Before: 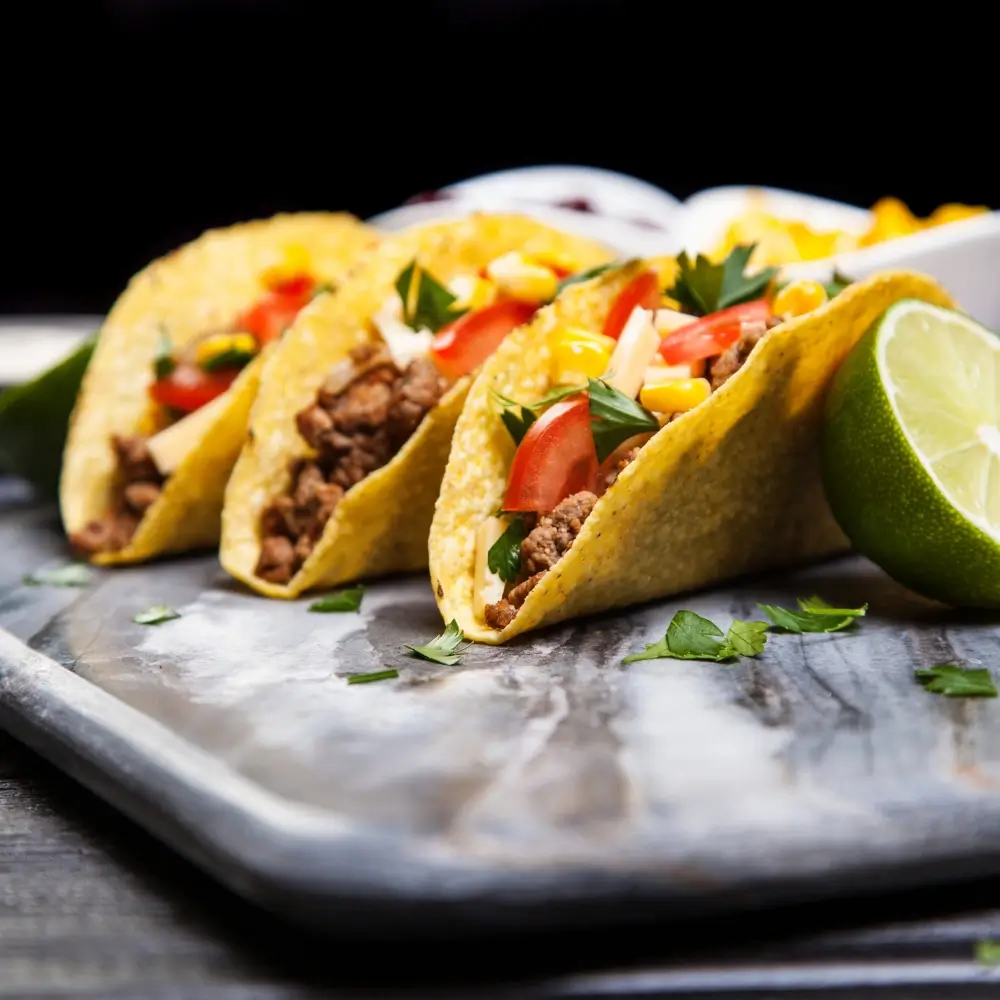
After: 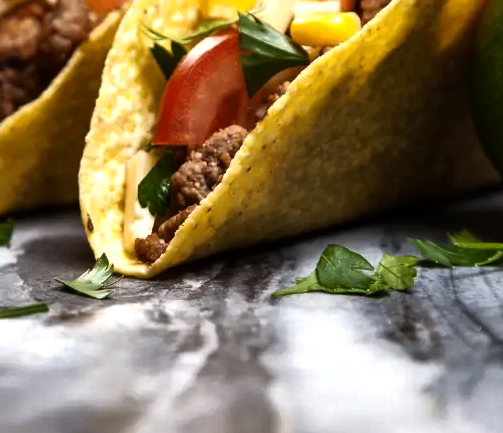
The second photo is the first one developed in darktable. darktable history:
crop: left 35.03%, top 36.625%, right 14.663%, bottom 20.057%
local contrast: mode bilateral grid, contrast 15, coarseness 36, detail 105%, midtone range 0.2
tone equalizer: -8 EV -0.417 EV, -7 EV -0.389 EV, -6 EV -0.333 EV, -5 EV -0.222 EV, -3 EV 0.222 EV, -2 EV 0.333 EV, -1 EV 0.389 EV, +0 EV 0.417 EV, edges refinement/feathering 500, mask exposure compensation -1.57 EV, preserve details no
rgb curve: curves: ch0 [(0, 0) (0.415, 0.237) (1, 1)]
